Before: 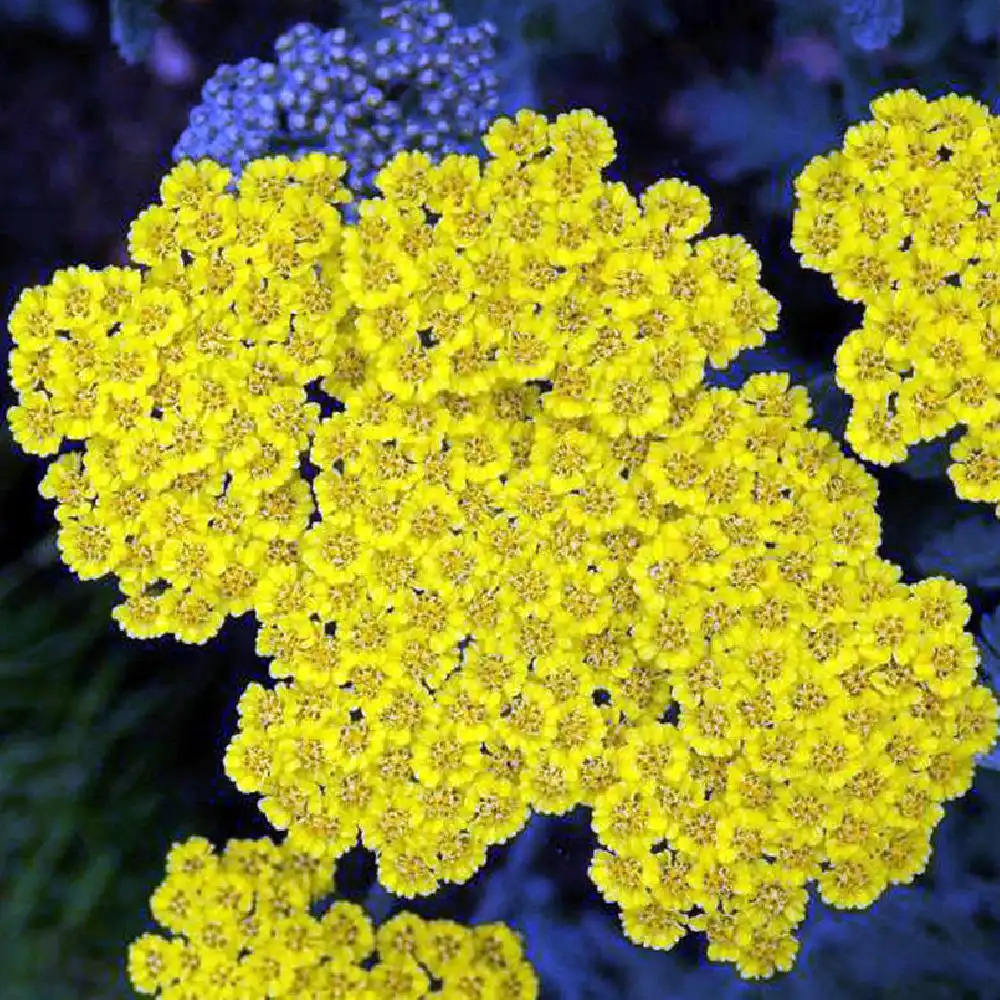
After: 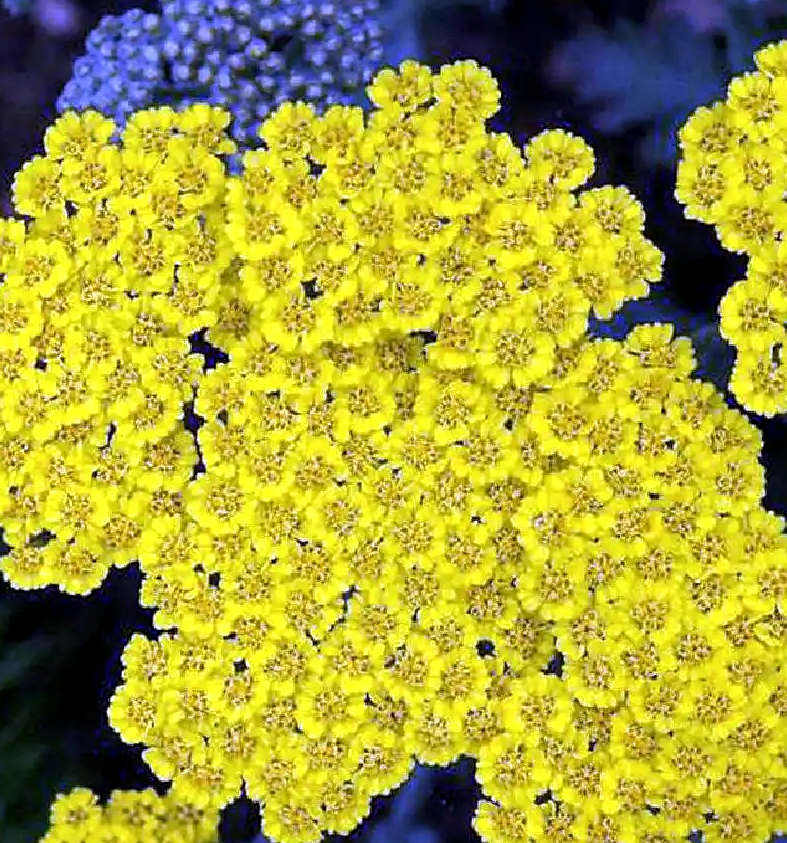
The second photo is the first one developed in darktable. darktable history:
crop: left 11.646%, top 4.944%, right 9.557%, bottom 10.67%
sharpen: radius 1.815, amount 0.398, threshold 1.179
local contrast: highlights 106%, shadows 99%, detail 131%, midtone range 0.2
